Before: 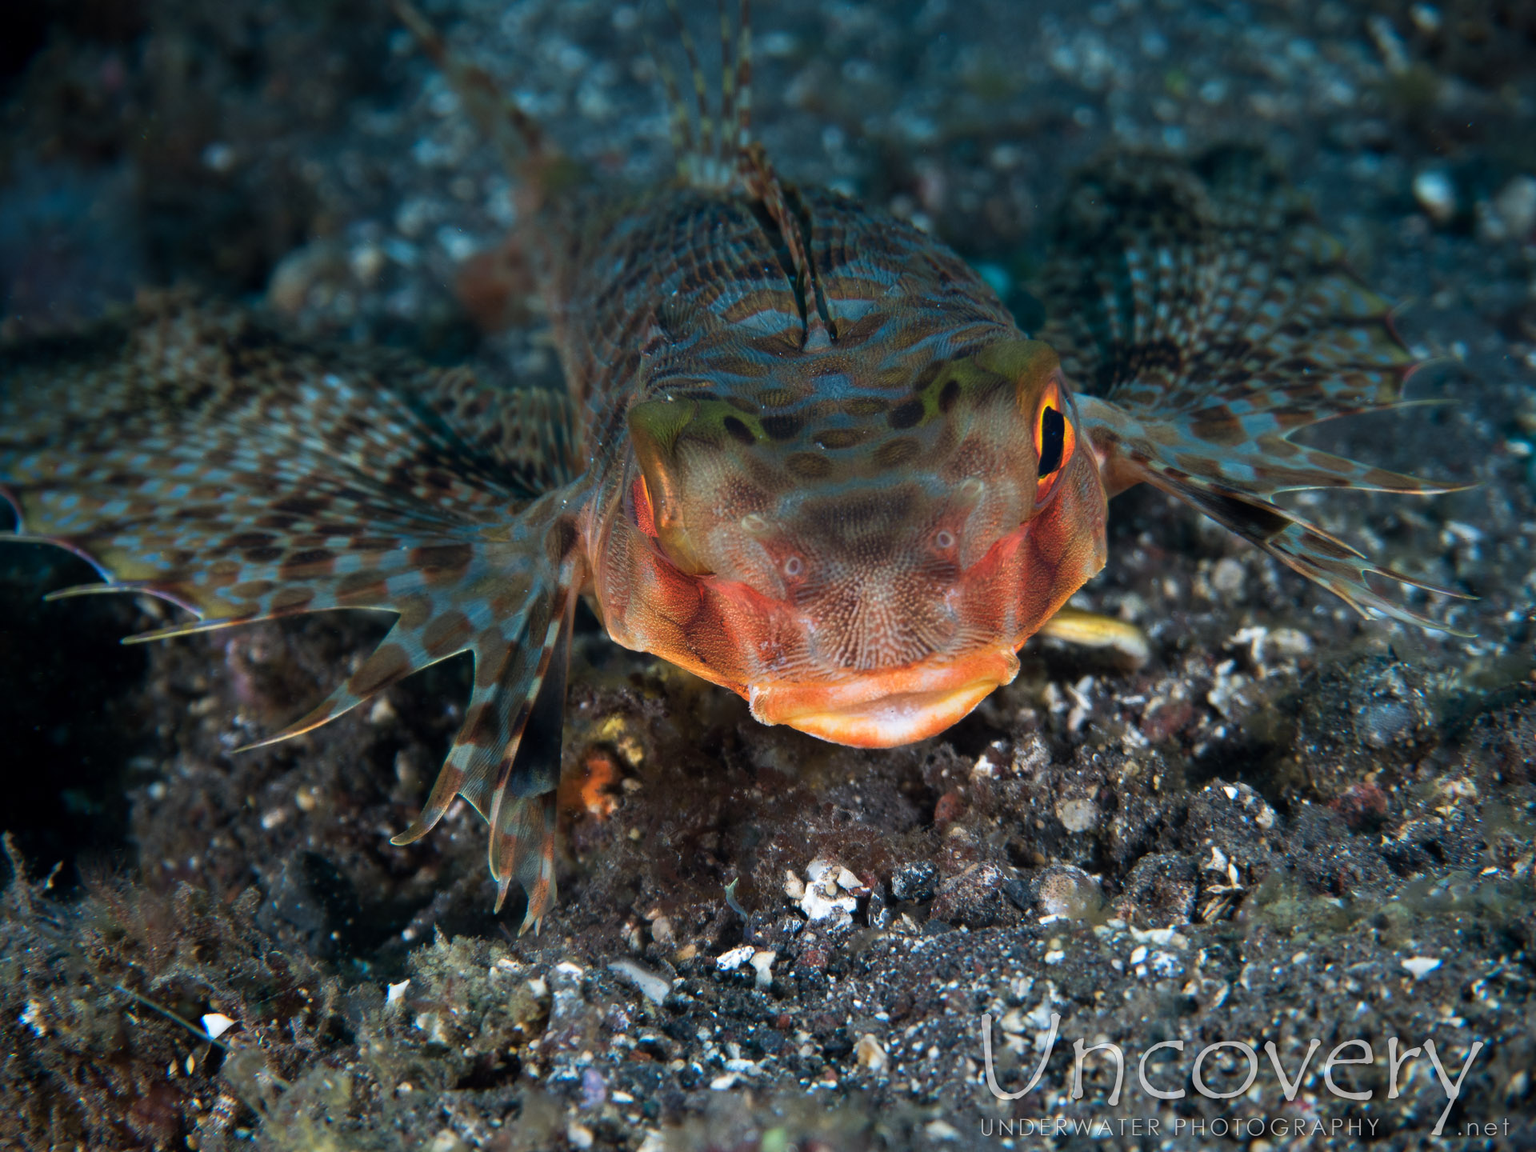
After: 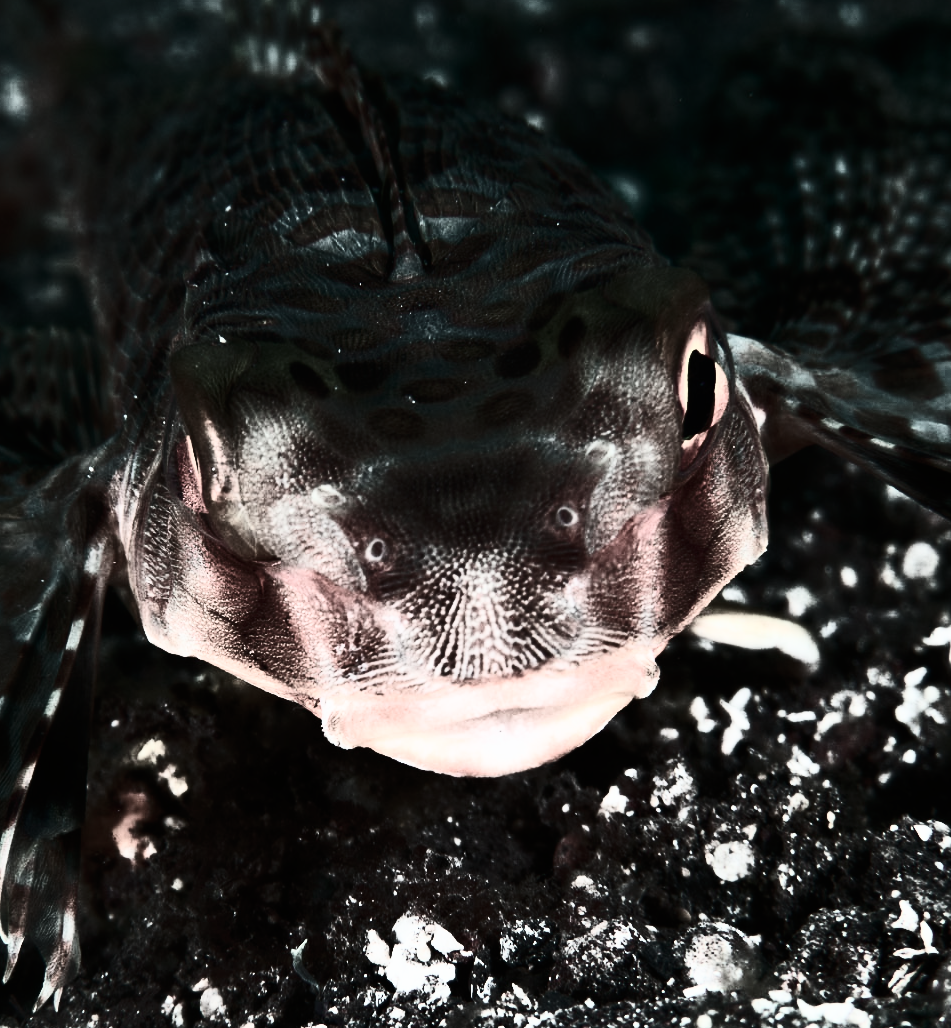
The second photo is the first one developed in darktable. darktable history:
sigmoid: contrast 1.8
crop: left 32.075%, top 10.976%, right 18.355%, bottom 17.596%
color balance: lift [1.004, 1.002, 1.002, 0.998], gamma [1, 1.007, 1.002, 0.993], gain [1, 0.977, 1.013, 1.023], contrast -3.64%
exposure: compensate highlight preservation false
contrast brightness saturation: contrast 0.93, brightness 0.2
color contrast: green-magenta contrast 0.3, blue-yellow contrast 0.15
